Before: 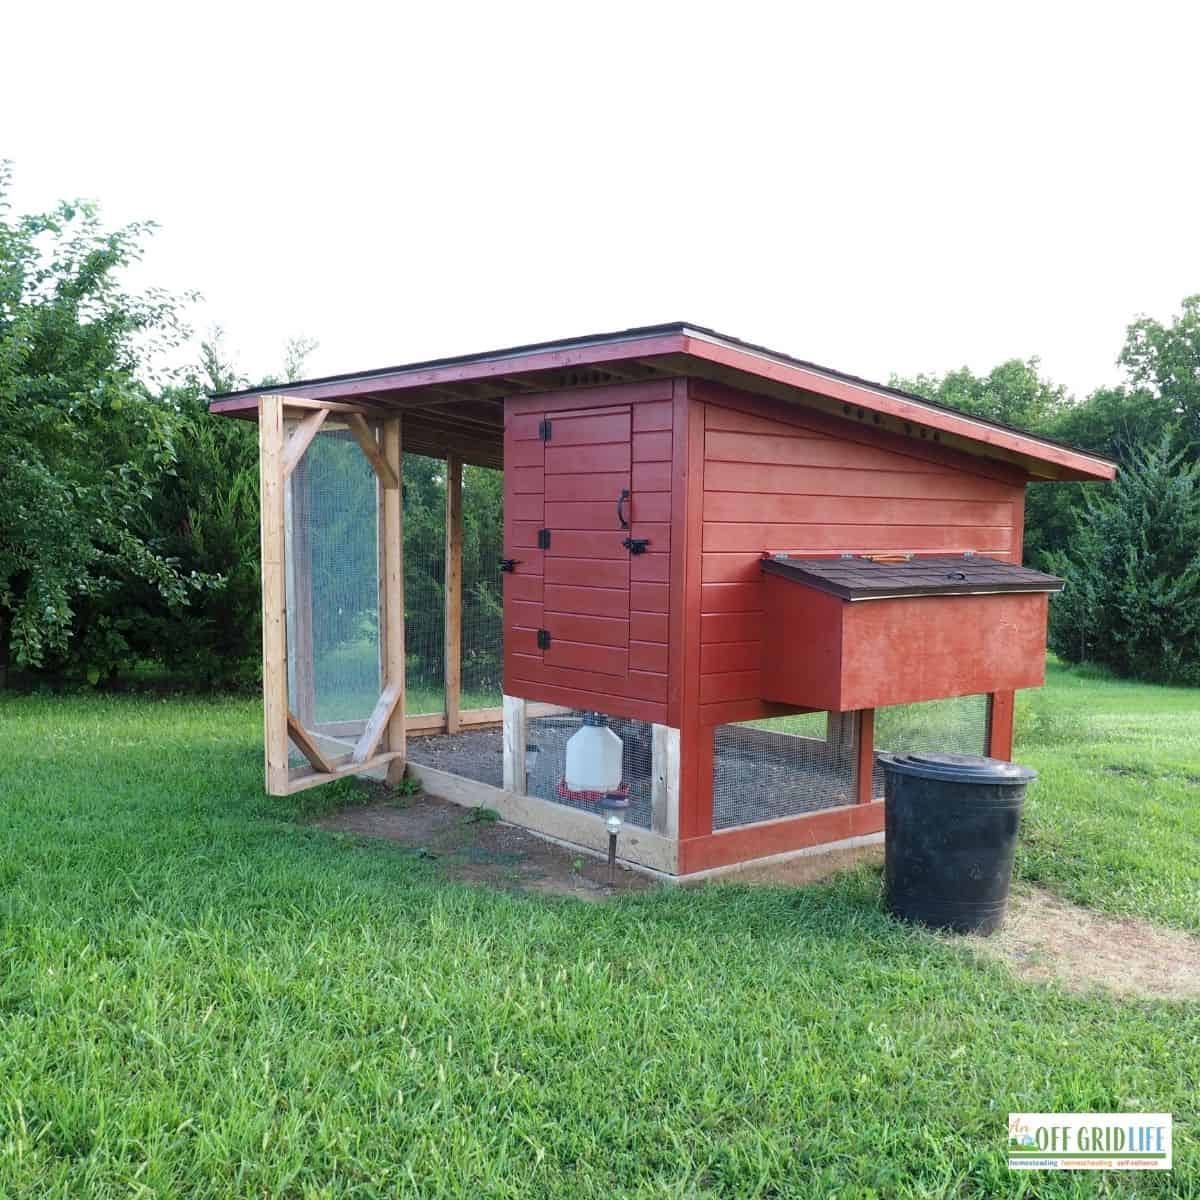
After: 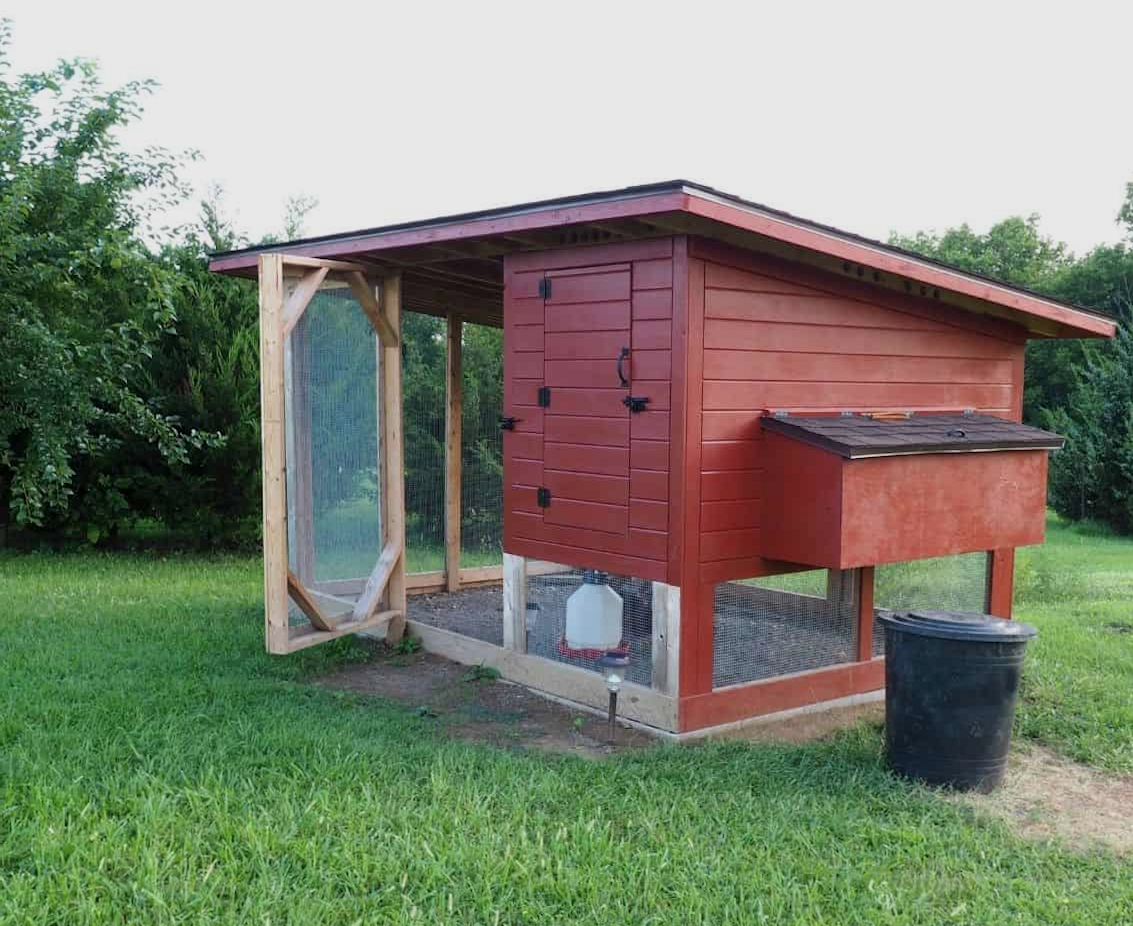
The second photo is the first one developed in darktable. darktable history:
exposure: exposure -0.315 EV, compensate exposure bias true, compensate highlight preservation false
crop and rotate: angle 0.077°, top 11.824%, right 5.415%, bottom 10.903%
haze removal: compatibility mode true, adaptive false
